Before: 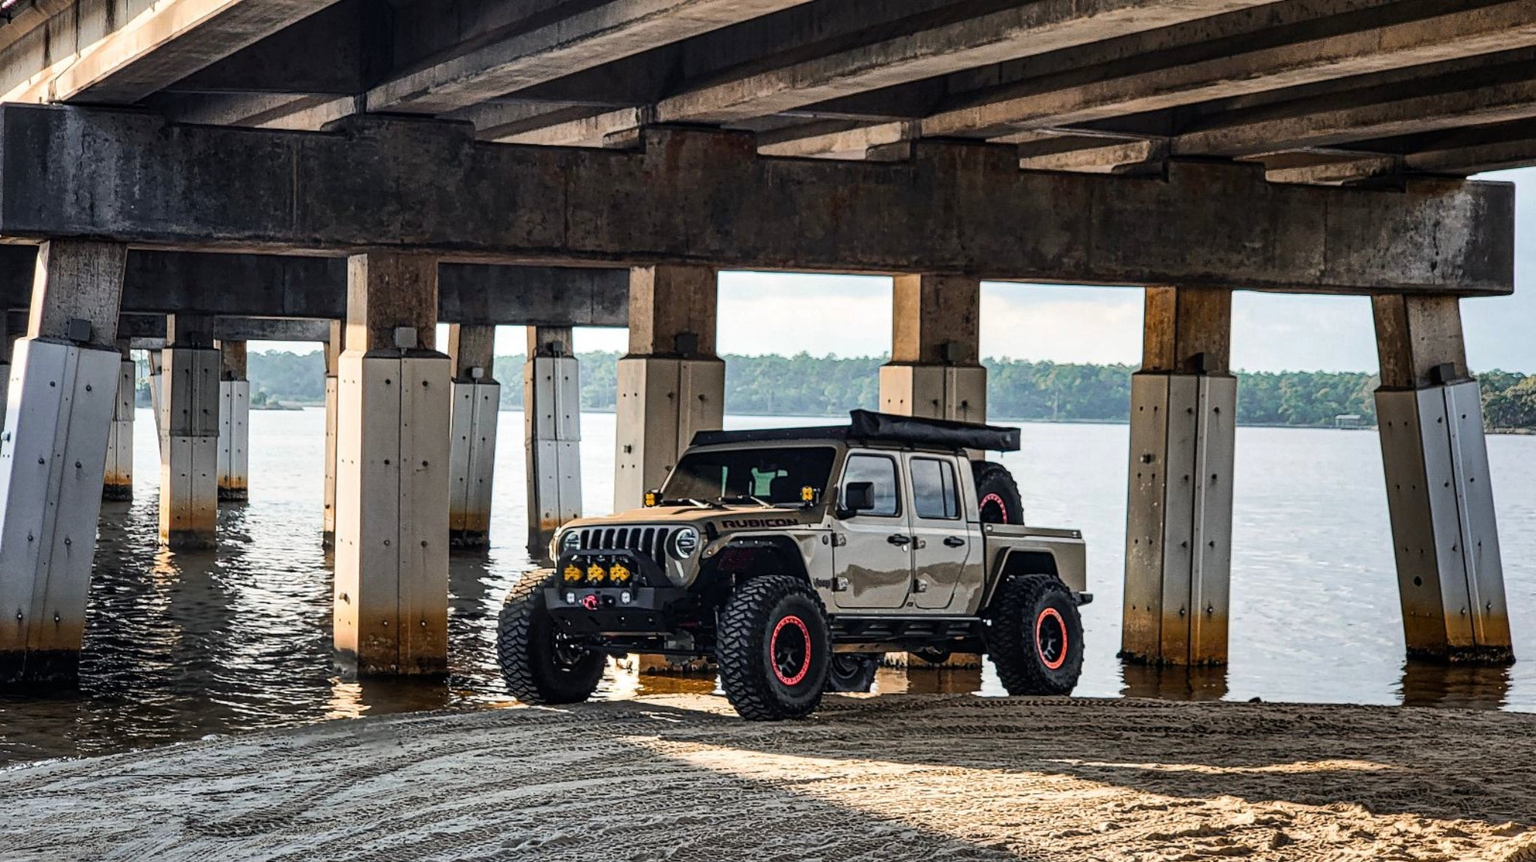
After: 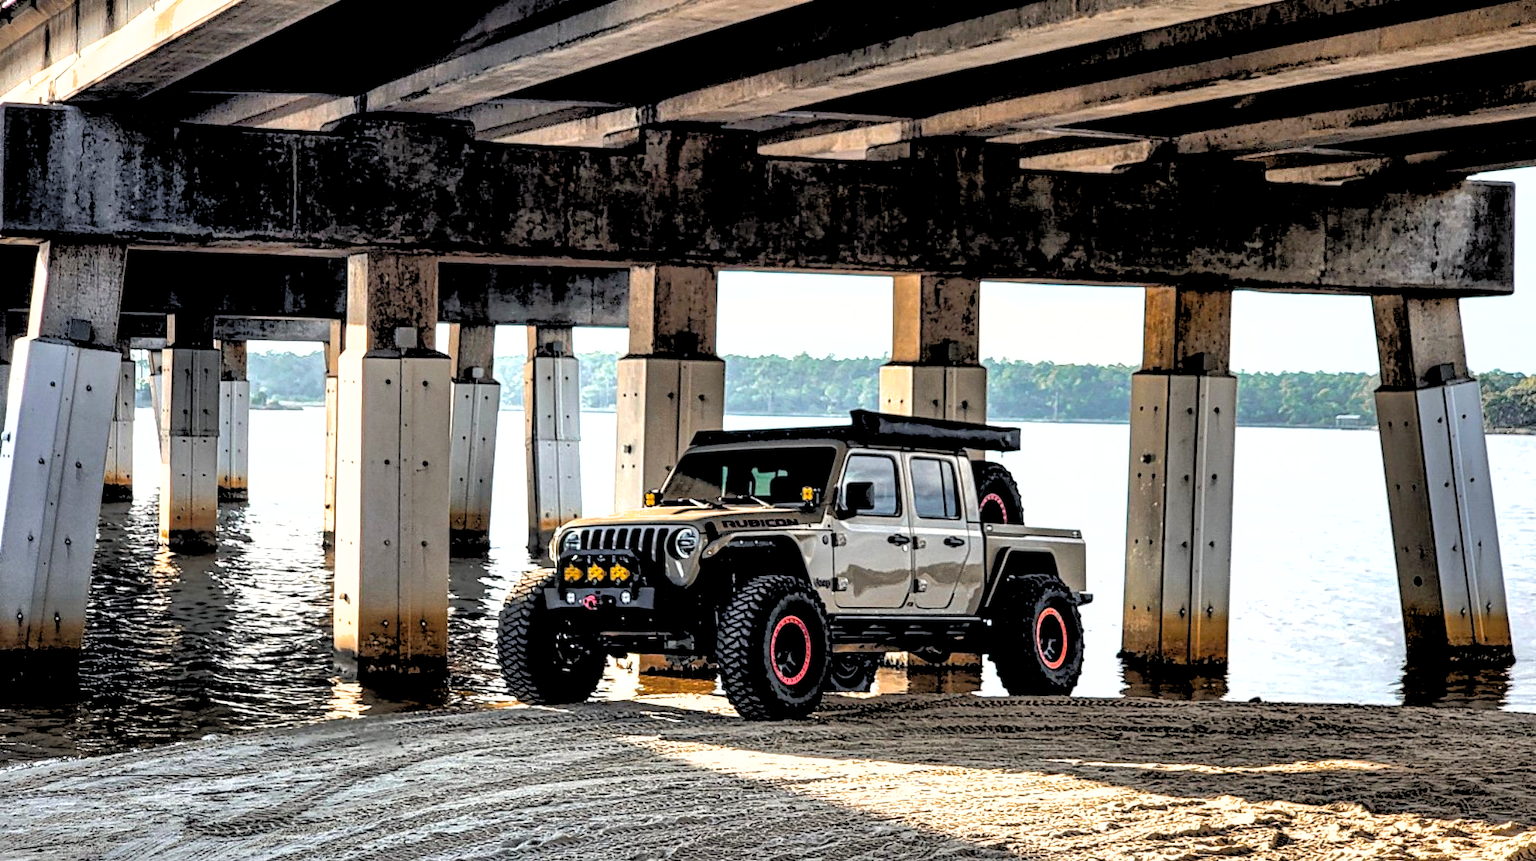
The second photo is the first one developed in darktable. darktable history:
exposure: exposure 0.6 EV, compensate highlight preservation false
shadows and highlights: on, module defaults
rgb levels: levels [[0.029, 0.461, 0.922], [0, 0.5, 1], [0, 0.5, 1]]
